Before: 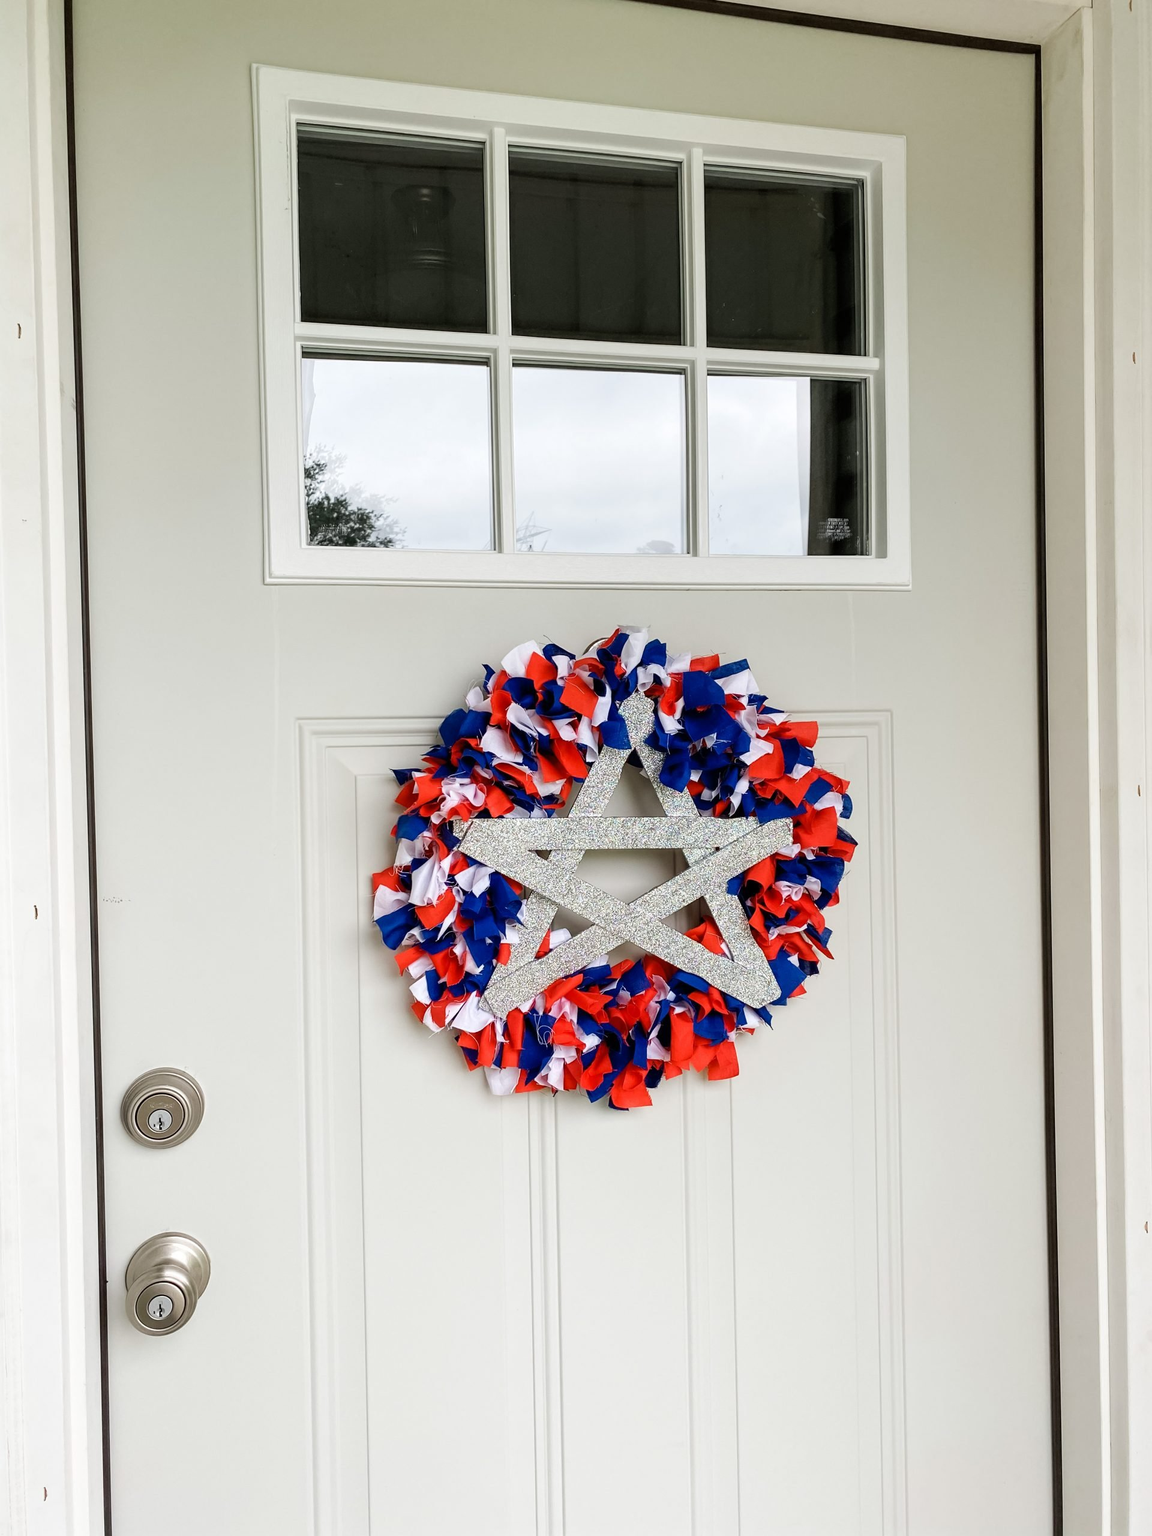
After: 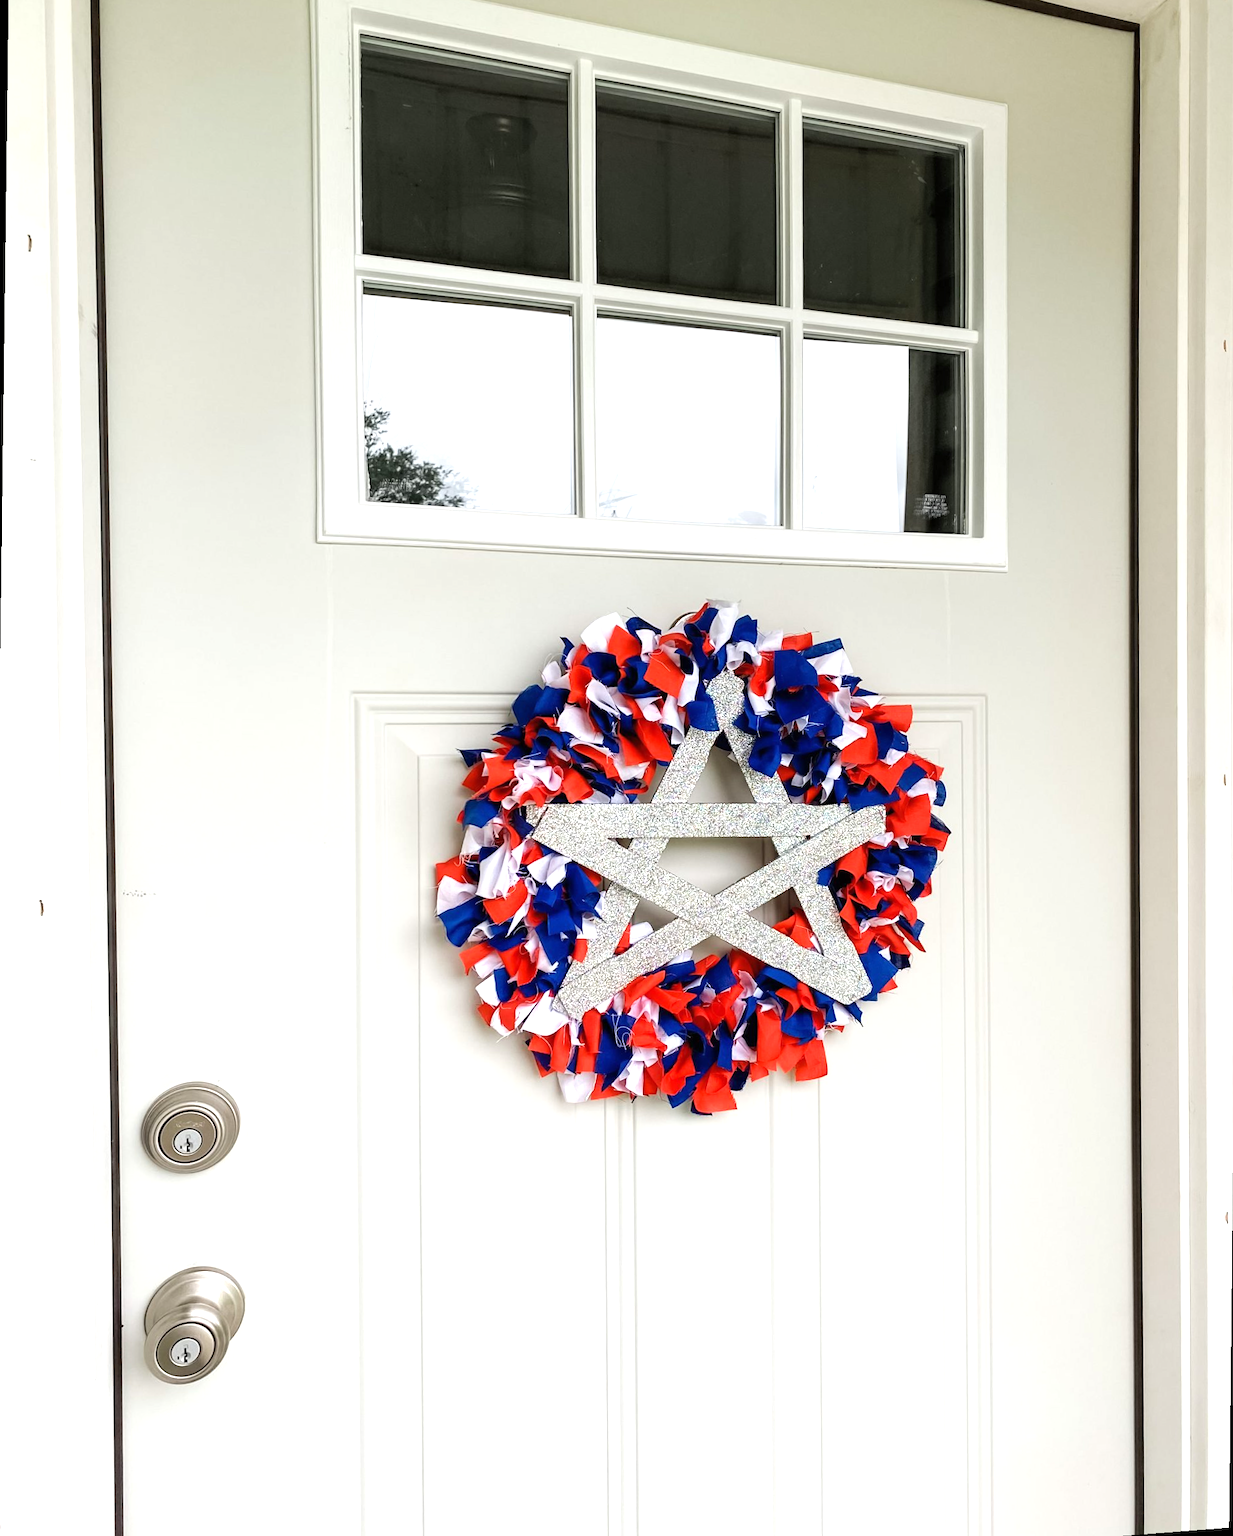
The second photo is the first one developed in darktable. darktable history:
exposure: black level correction 0, exposure 0.5 EV, compensate highlight preservation false
rotate and perspective: rotation 0.679°, lens shift (horizontal) 0.136, crop left 0.009, crop right 0.991, crop top 0.078, crop bottom 0.95
